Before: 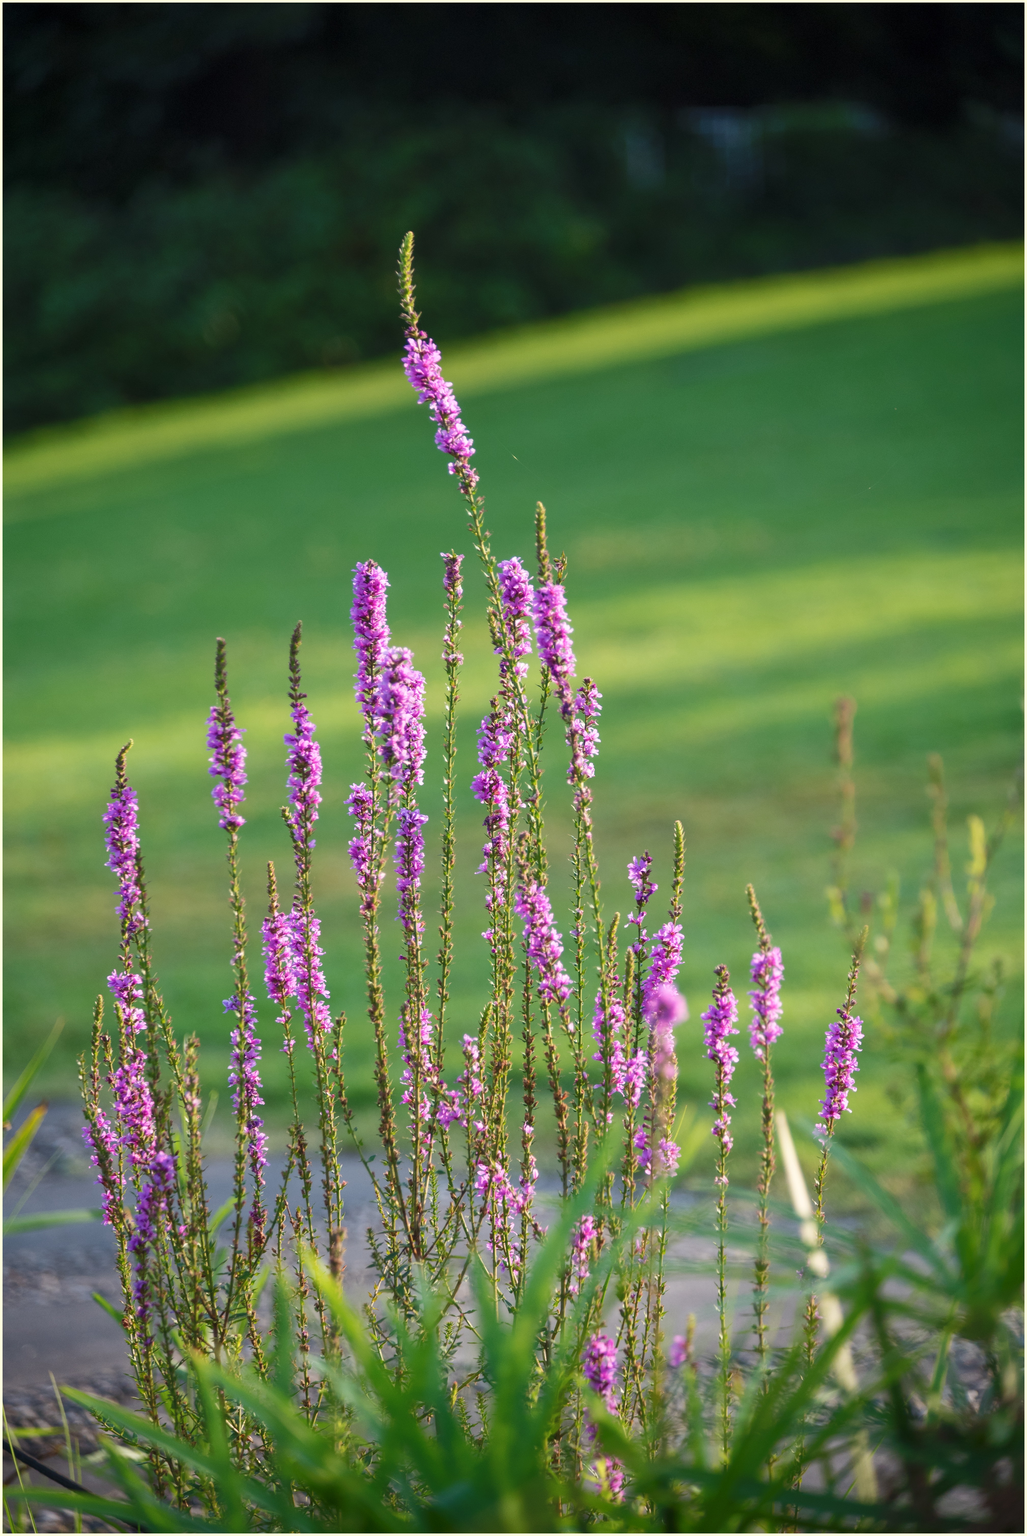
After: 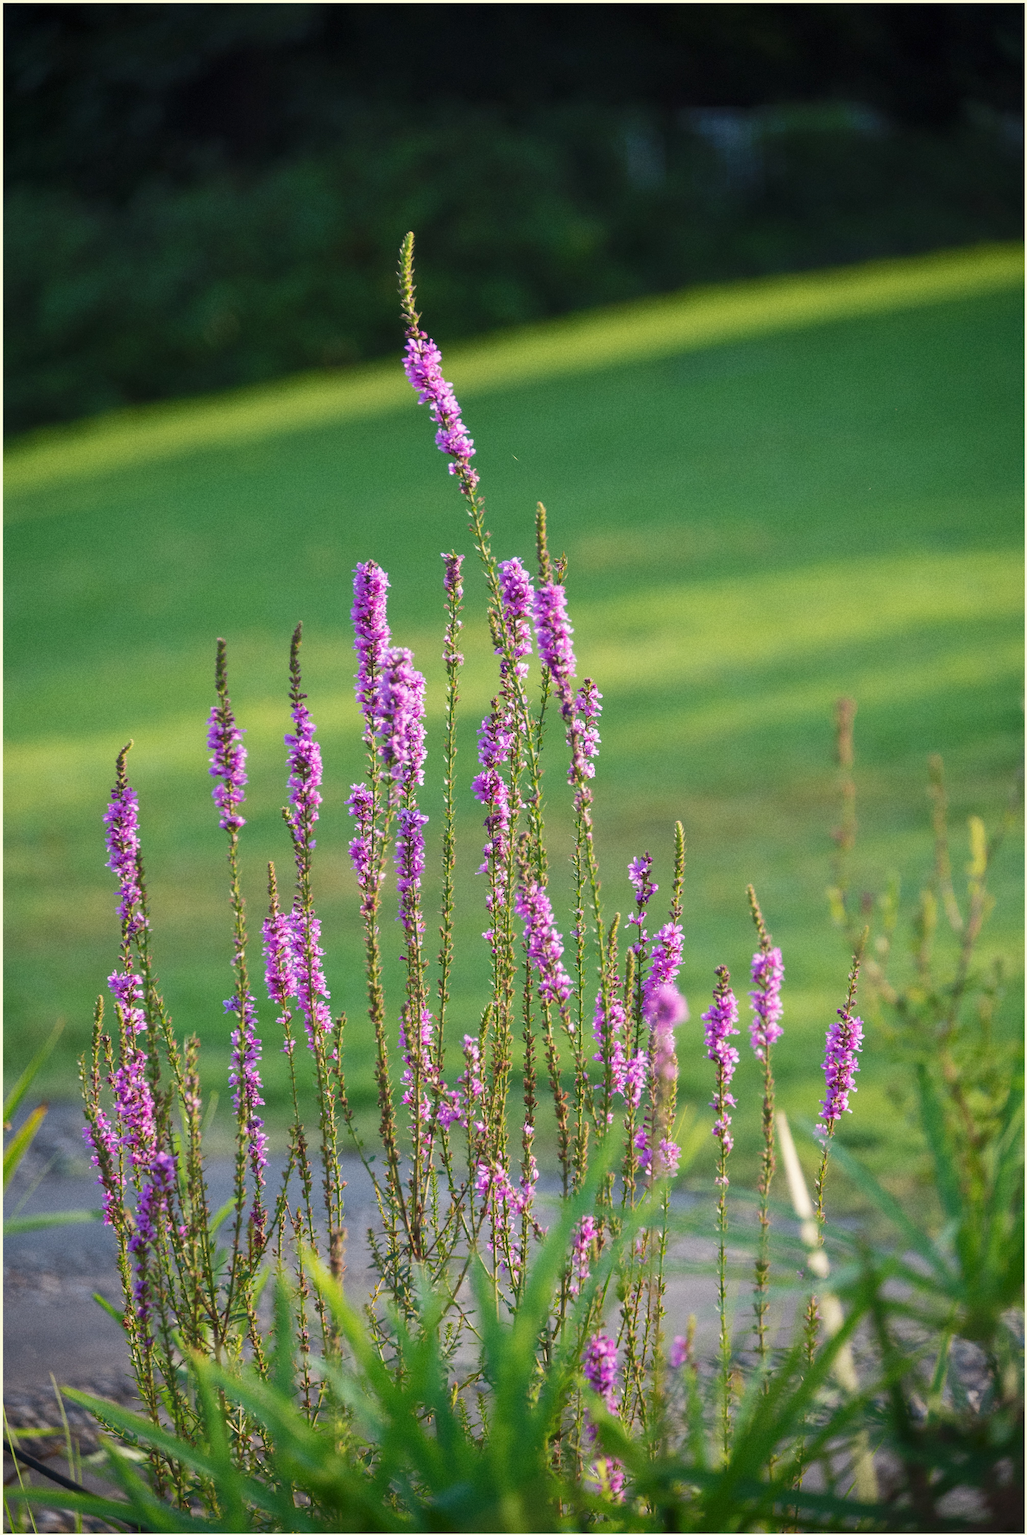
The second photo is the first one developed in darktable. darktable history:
grain: on, module defaults
tone equalizer: -8 EV -1.84 EV, -7 EV -1.16 EV, -6 EV -1.62 EV, smoothing diameter 25%, edges refinement/feathering 10, preserve details guided filter
